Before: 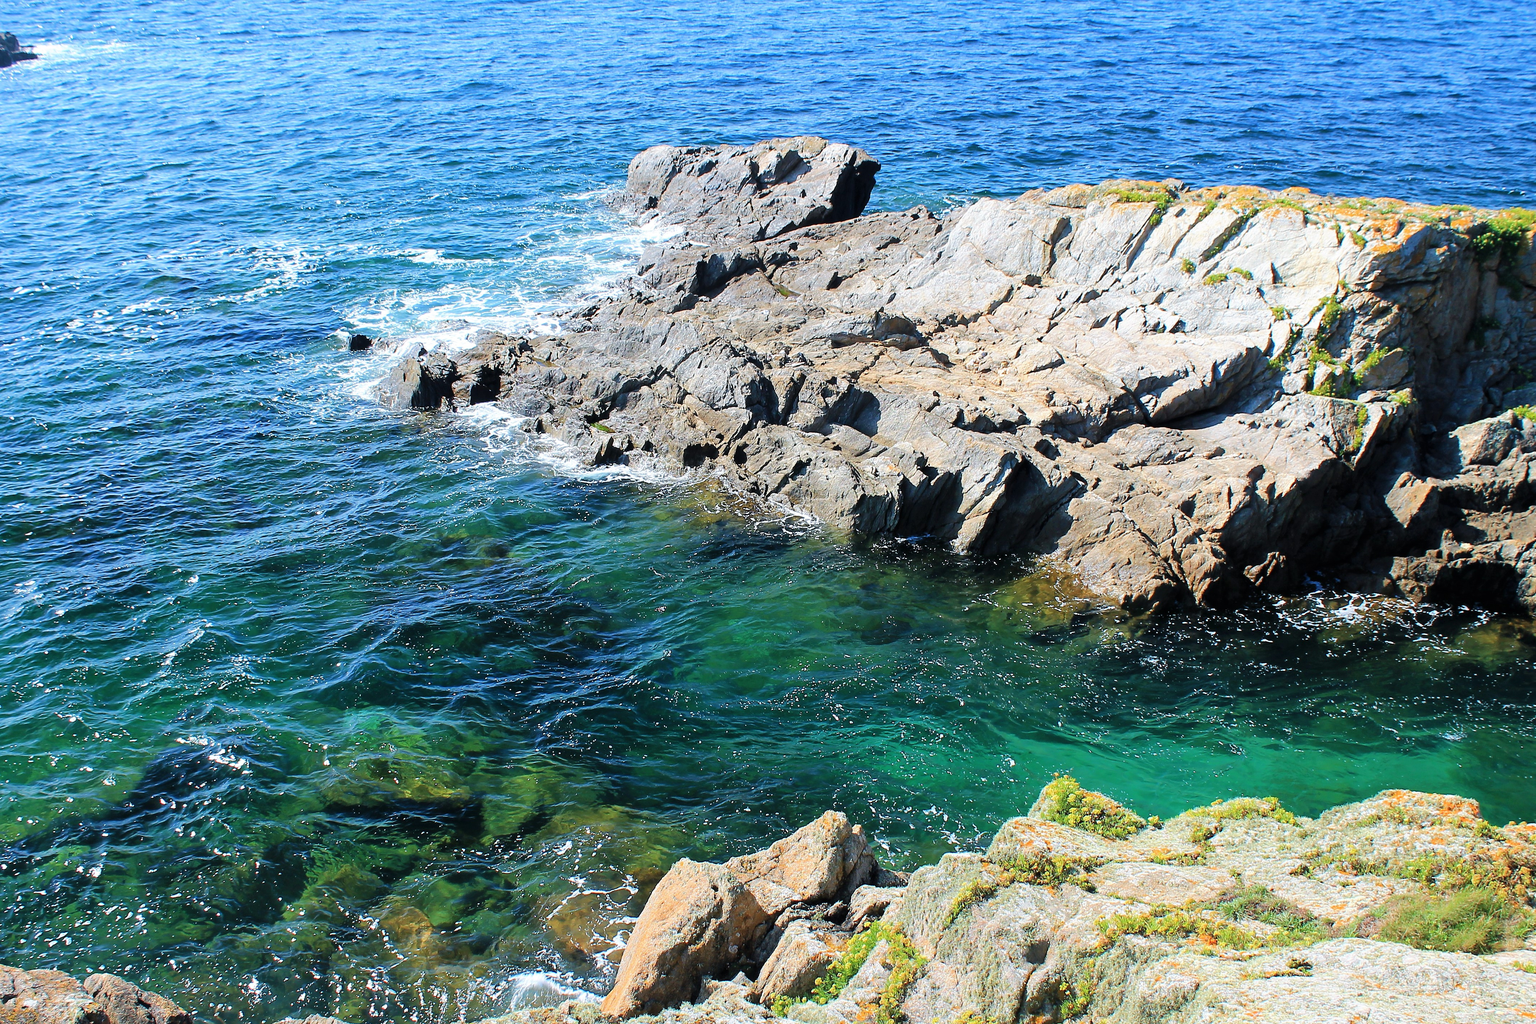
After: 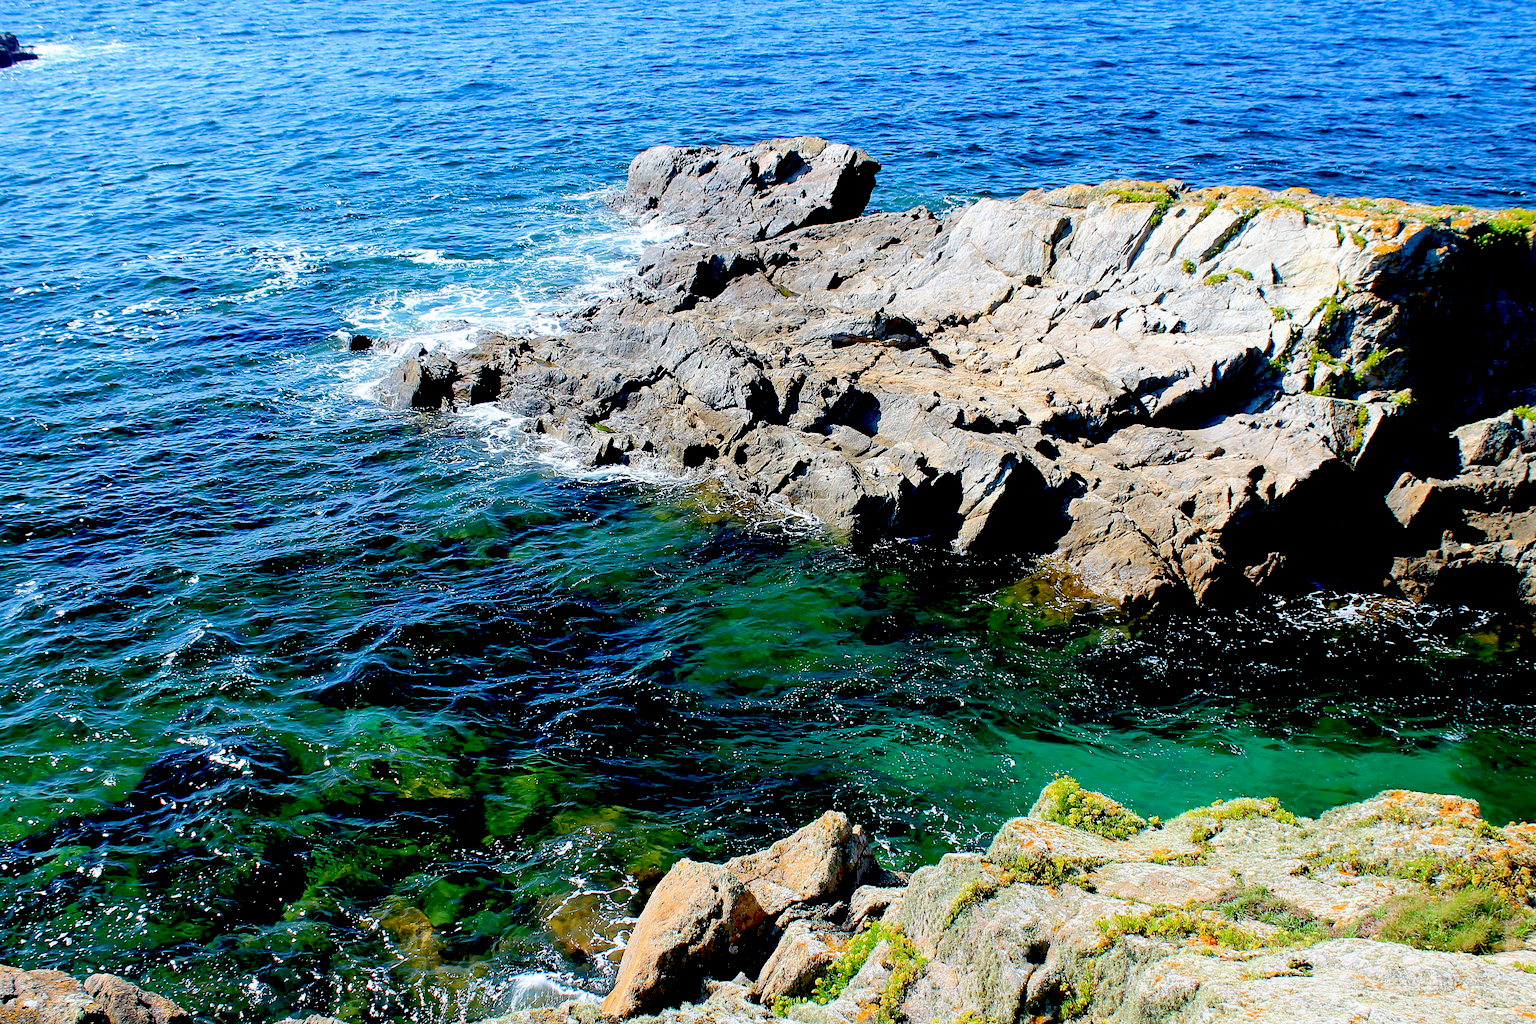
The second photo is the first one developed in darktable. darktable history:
exposure: black level correction 0.056, compensate highlight preservation false
